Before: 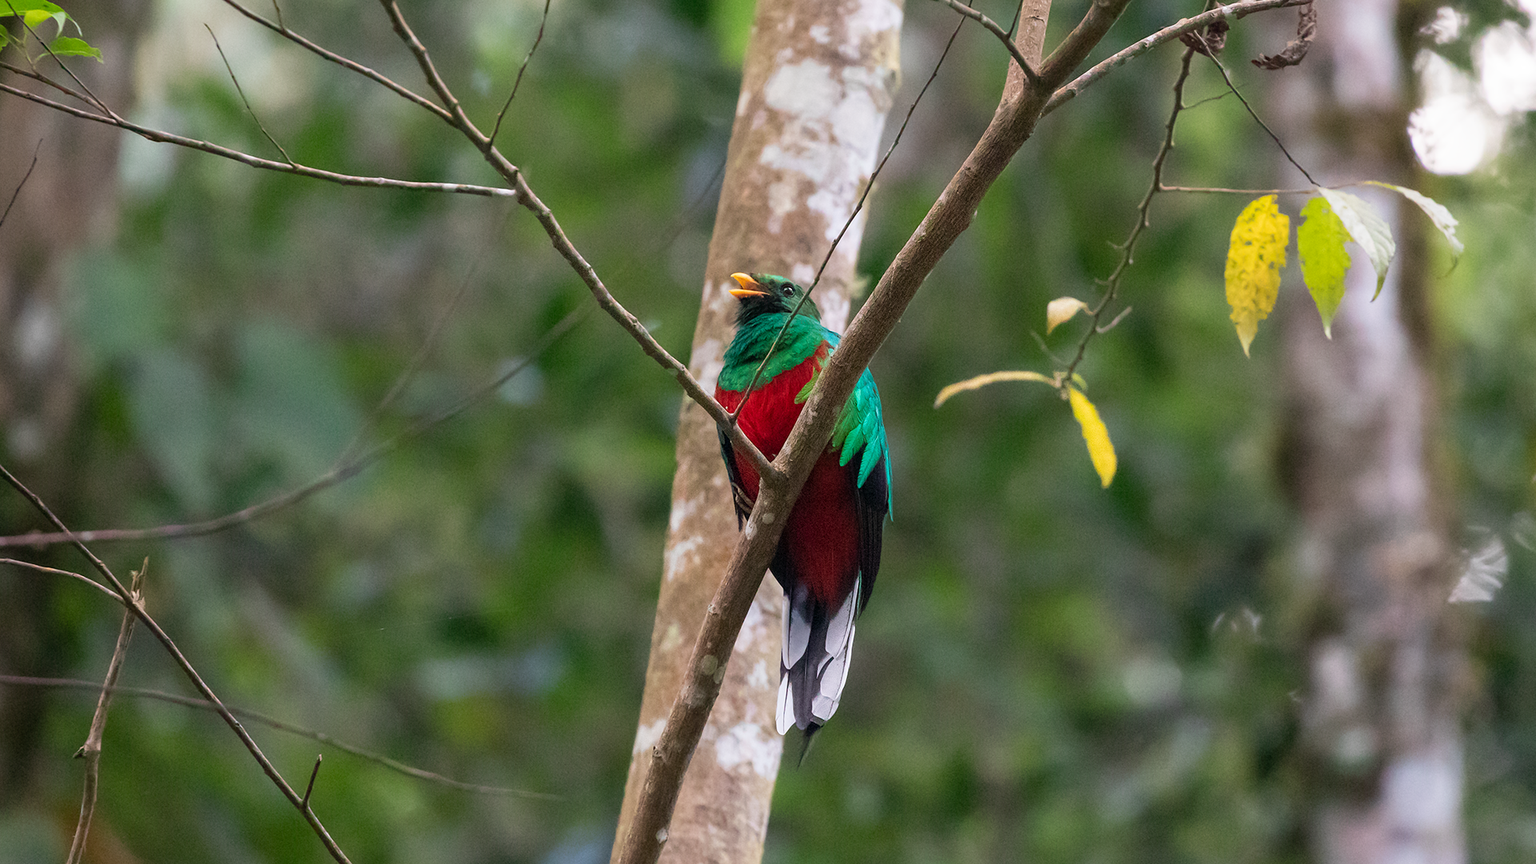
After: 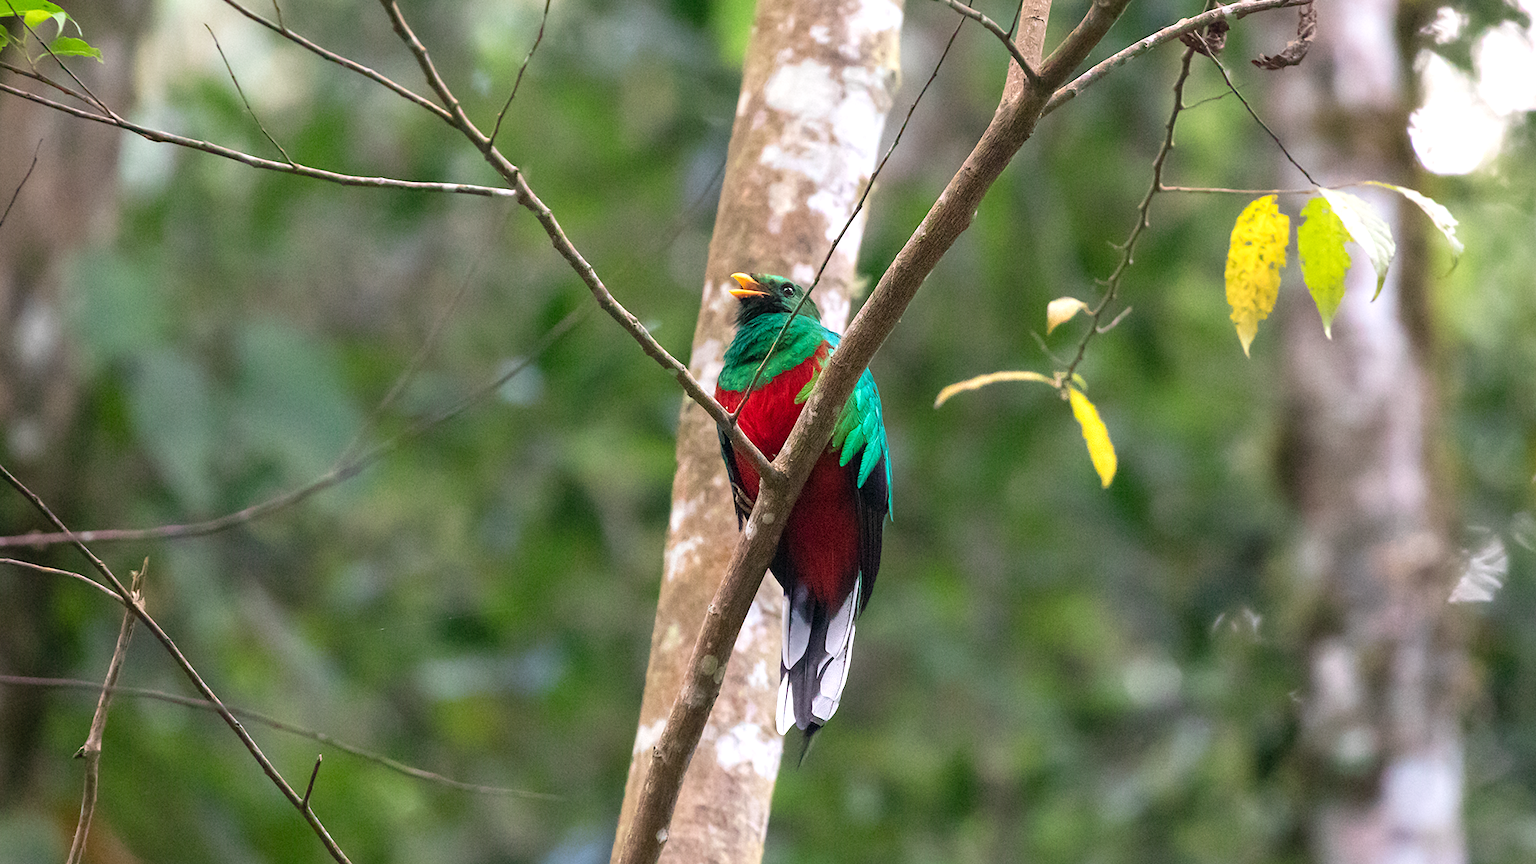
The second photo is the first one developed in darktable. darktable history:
exposure: black level correction 0, exposure 0.499 EV, compensate exposure bias true, compensate highlight preservation false
